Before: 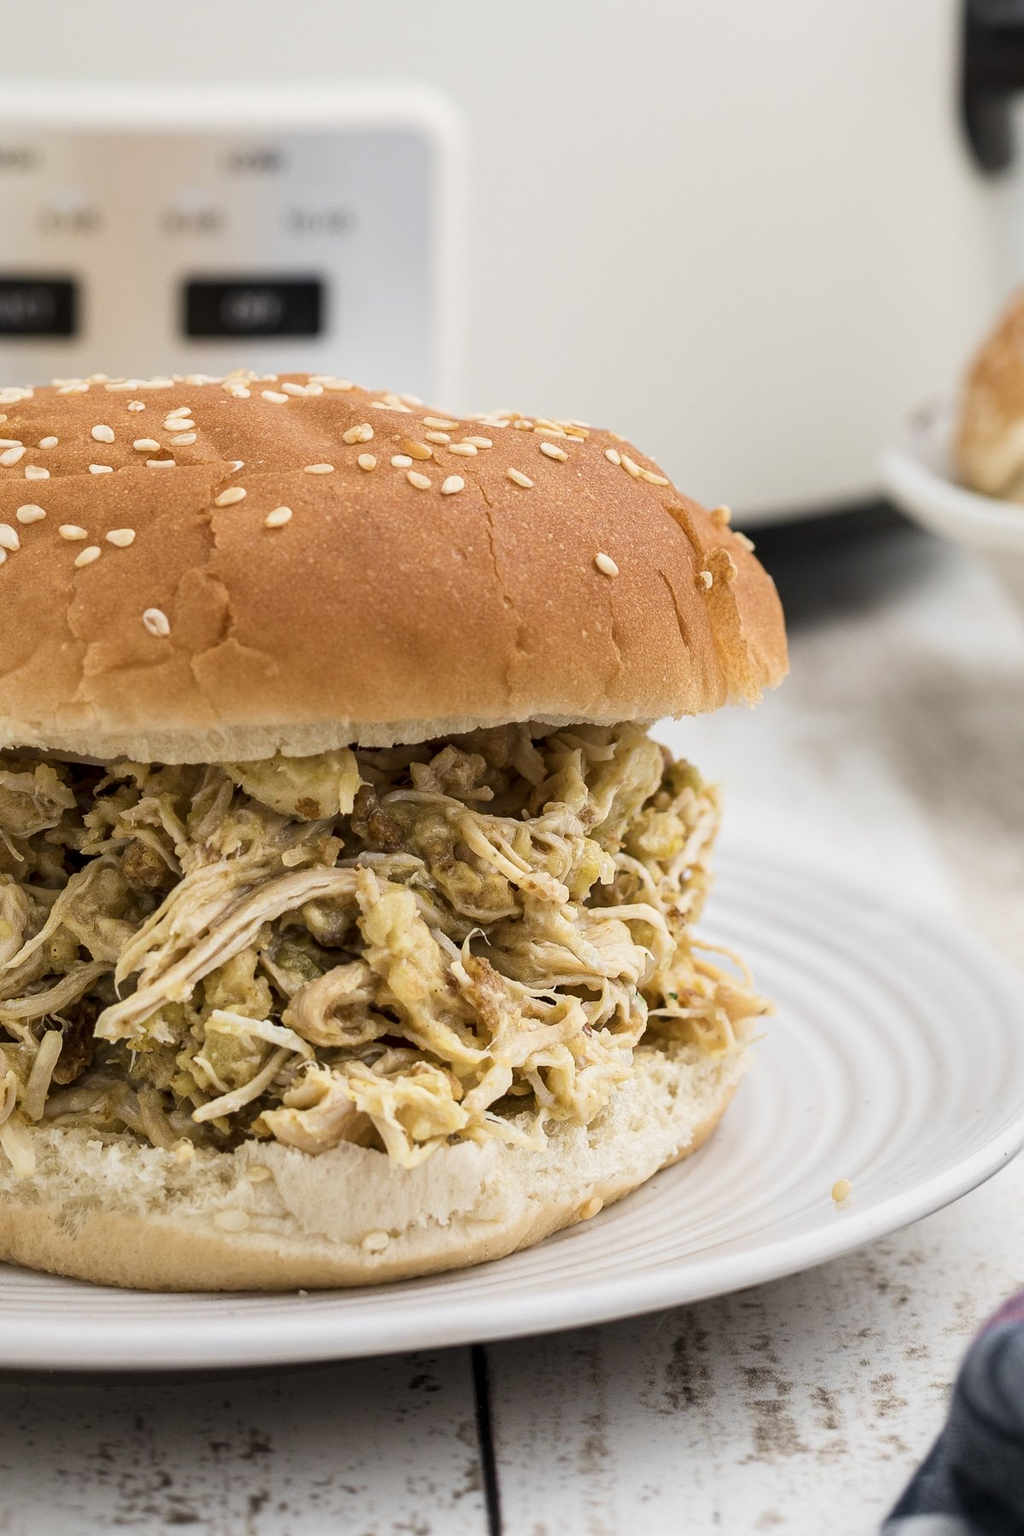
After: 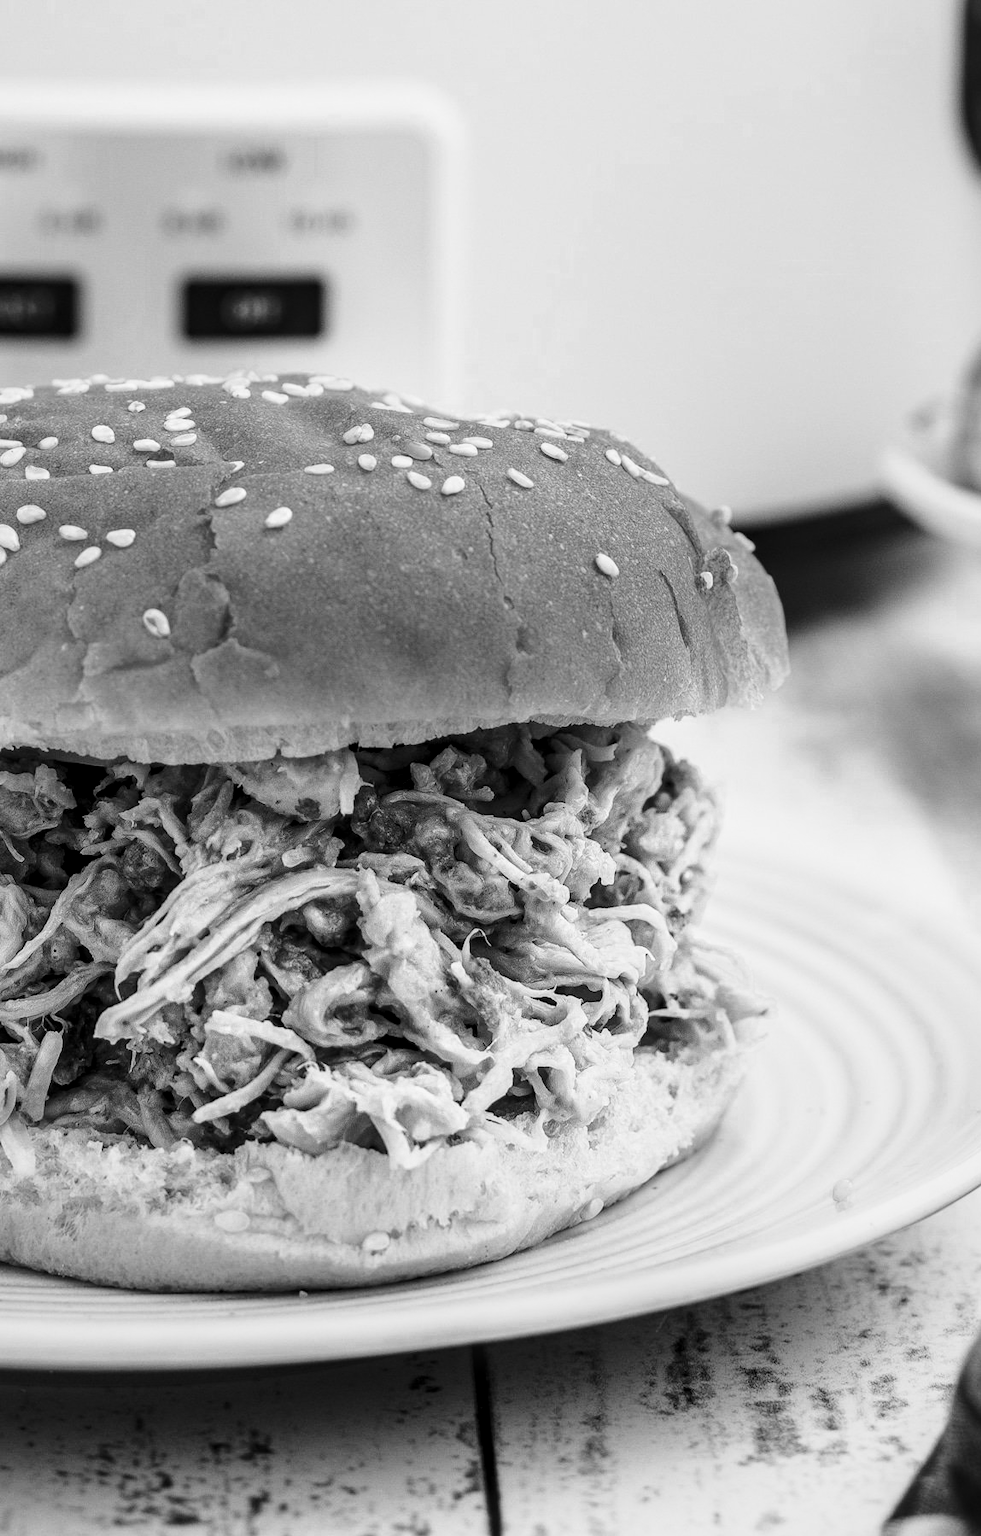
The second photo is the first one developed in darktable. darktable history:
tone equalizer: on, module defaults
exposure: exposure -0.462 EV, compensate highlight preservation false
crop: right 4.126%, bottom 0.031%
base curve: curves: ch0 [(0, 0) (0.028, 0.03) (0.121, 0.232) (0.46, 0.748) (0.859, 0.968) (1, 1)], preserve colors none
local contrast: detail 130%
white balance: red 0.976, blue 1.04
color zones: curves: ch0 [(0.002, 0.593) (0.143, 0.417) (0.285, 0.541) (0.455, 0.289) (0.608, 0.327) (0.727, 0.283) (0.869, 0.571) (1, 0.603)]; ch1 [(0, 0) (0.143, 0) (0.286, 0) (0.429, 0) (0.571, 0) (0.714, 0) (0.857, 0)]
rgb levels: mode RGB, independent channels, levels [[0, 0.5, 1], [0, 0.521, 1], [0, 0.536, 1]]
